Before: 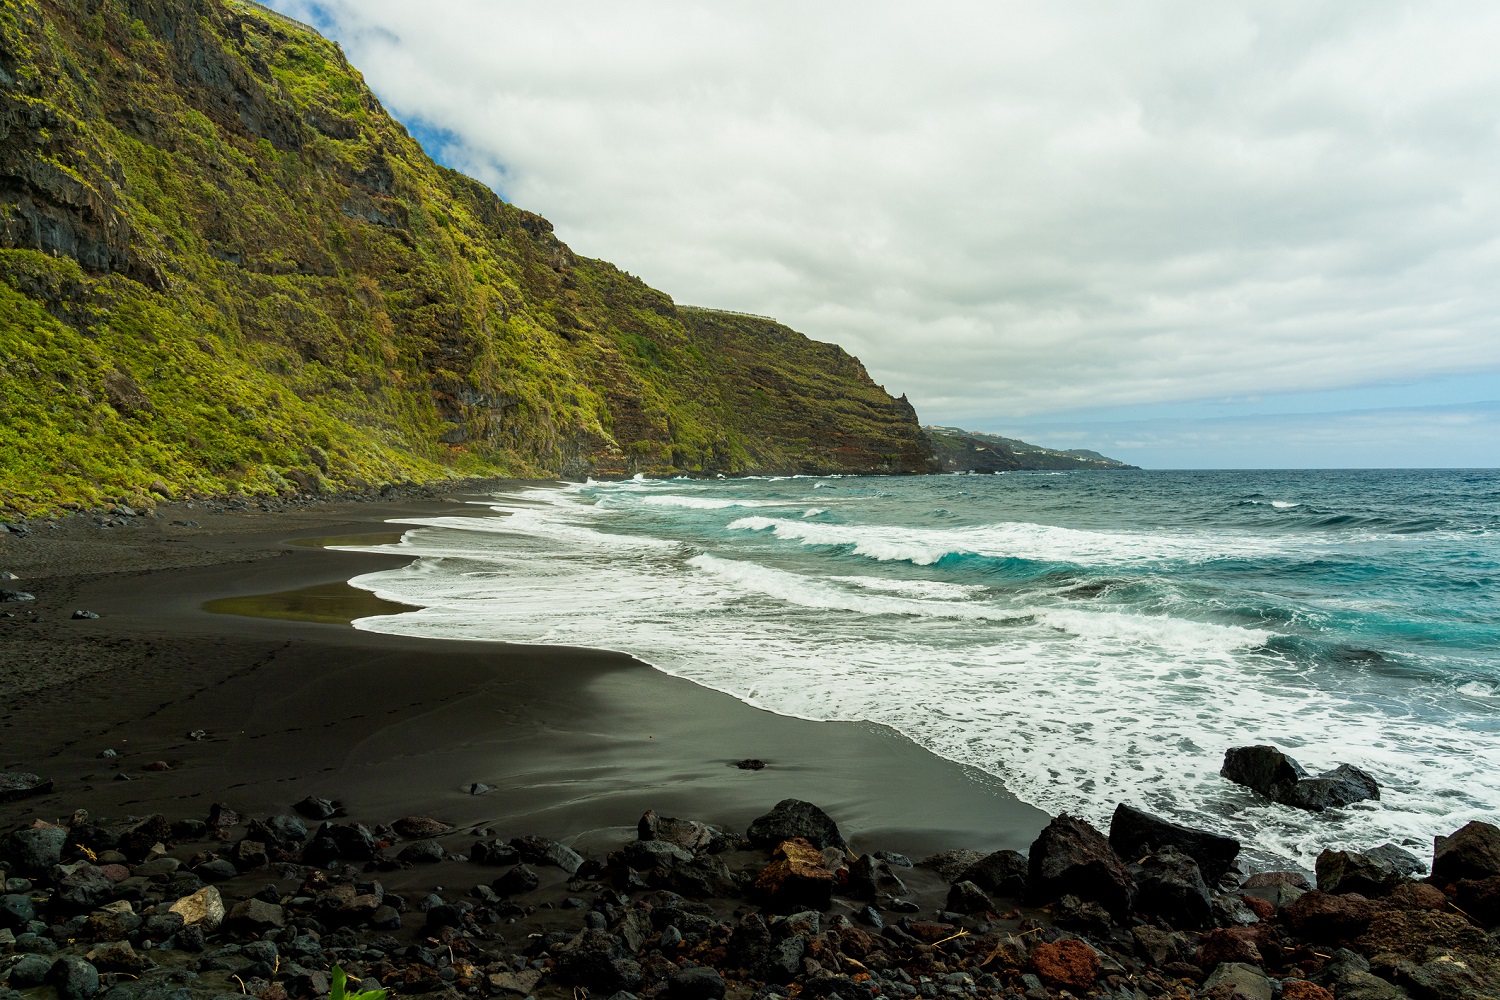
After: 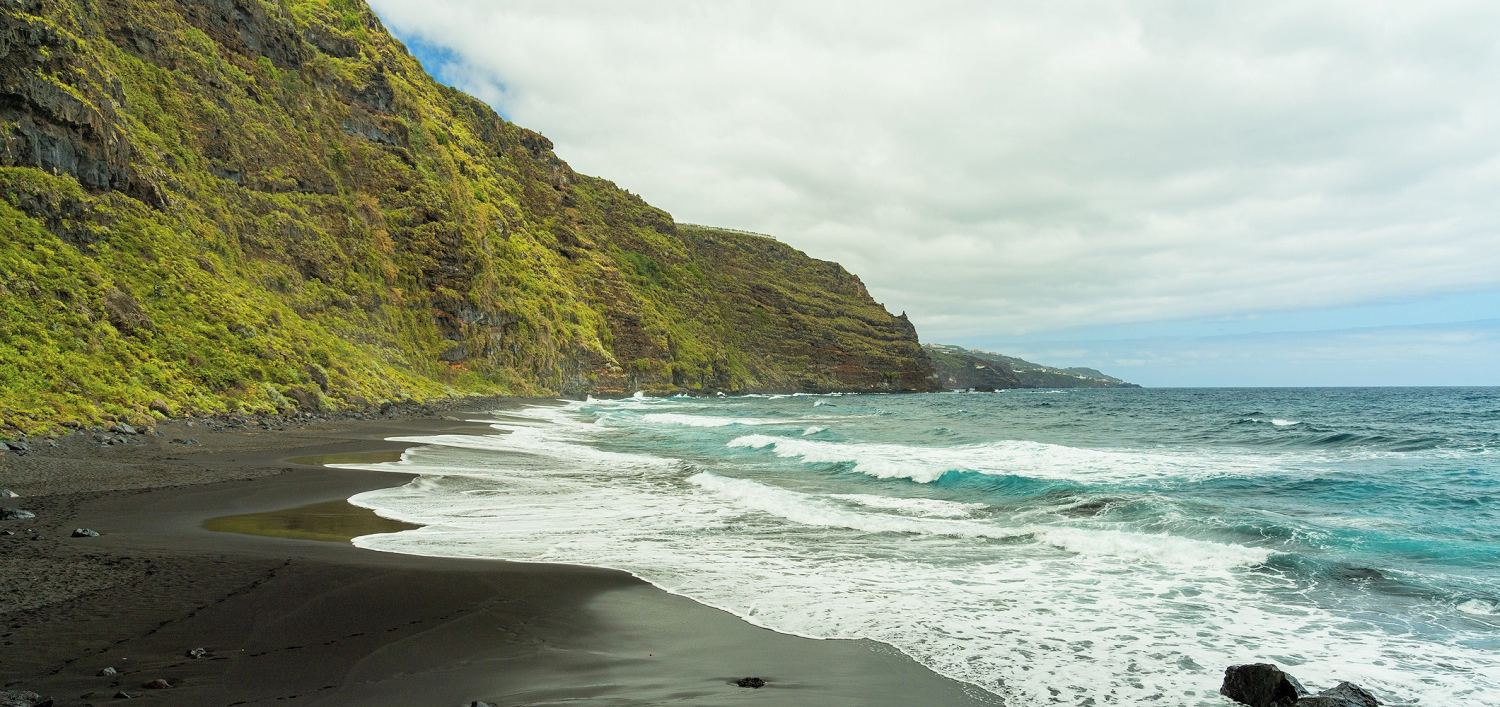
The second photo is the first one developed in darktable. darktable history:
crop and rotate: top 8.293%, bottom 20.996%
contrast brightness saturation: brightness 0.13
